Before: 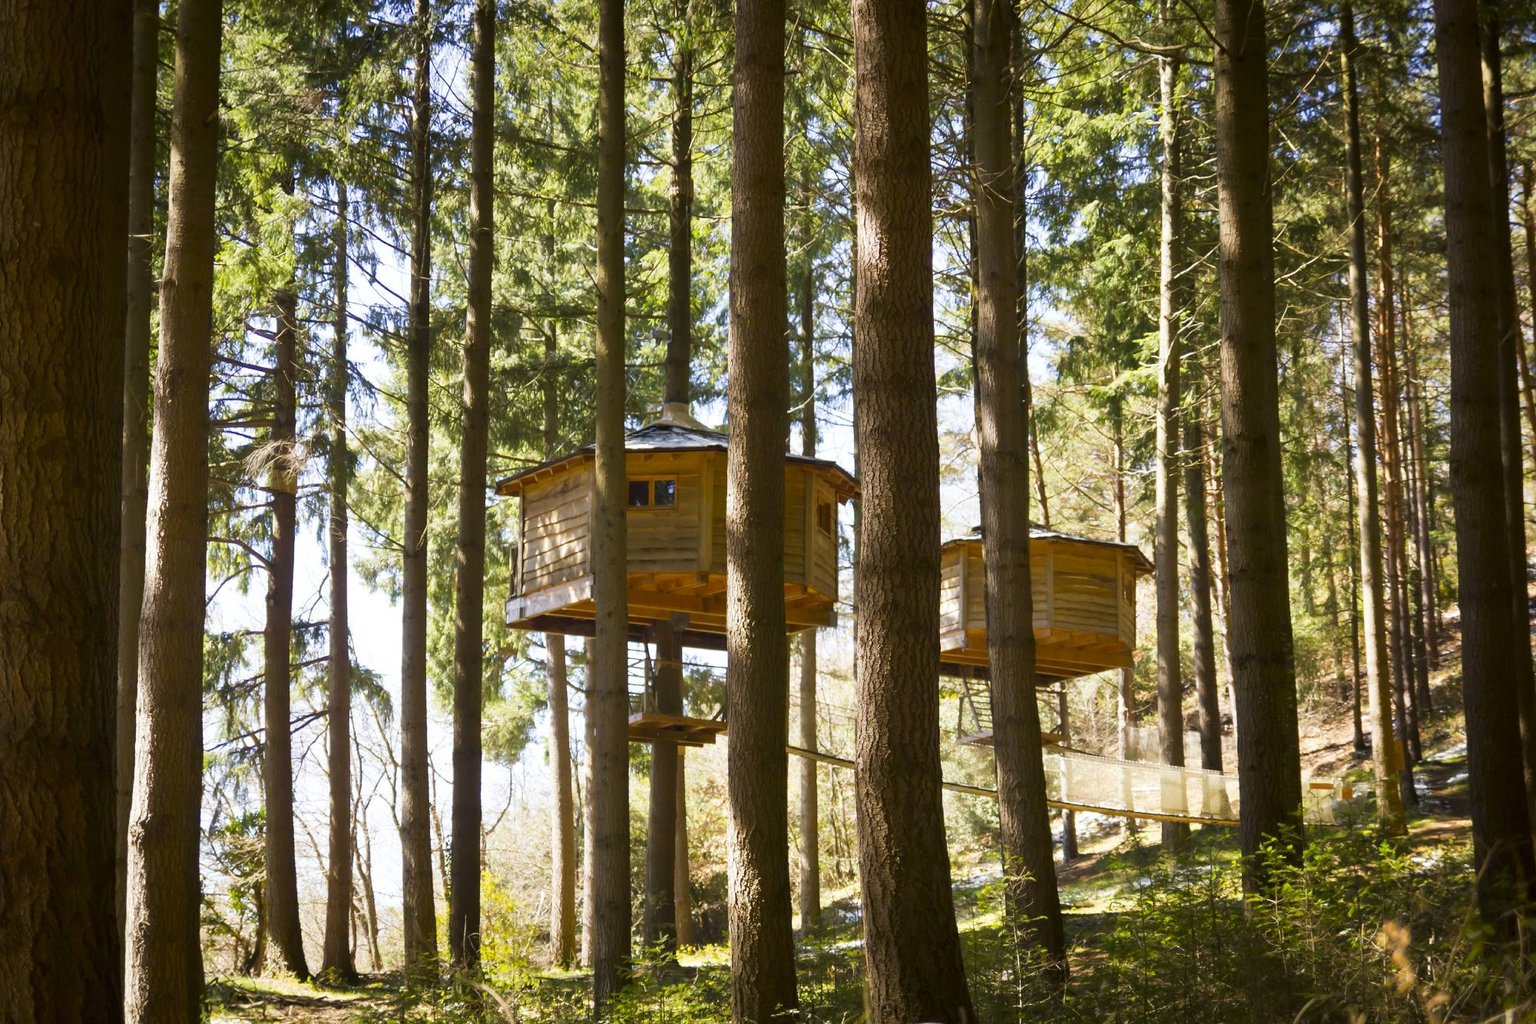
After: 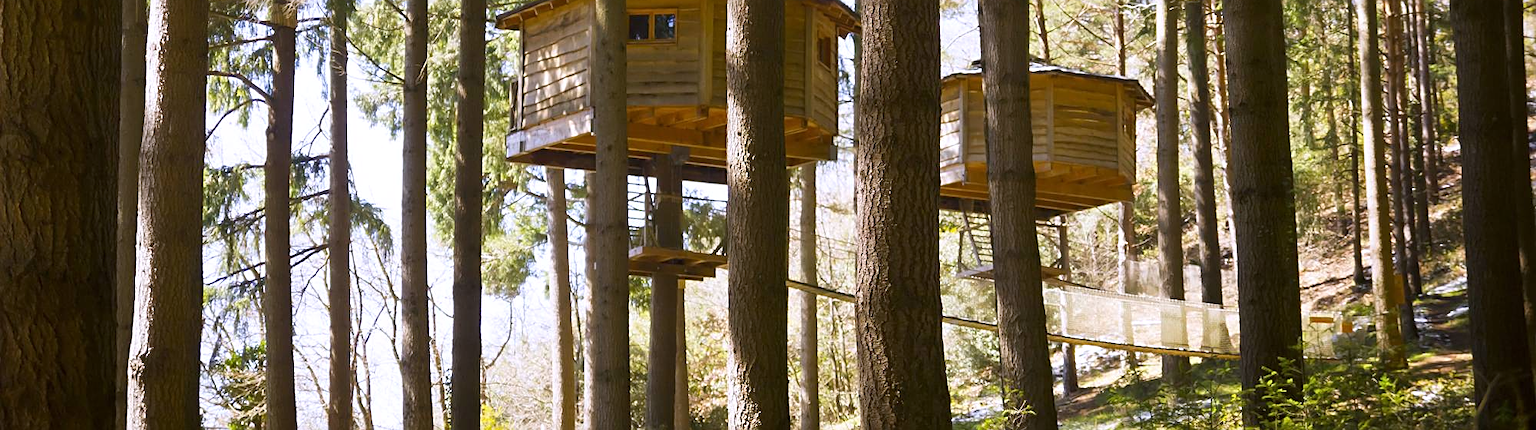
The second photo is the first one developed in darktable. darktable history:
white balance: red 1.004, blue 1.096
crop: top 45.551%, bottom 12.262%
sharpen: on, module defaults
